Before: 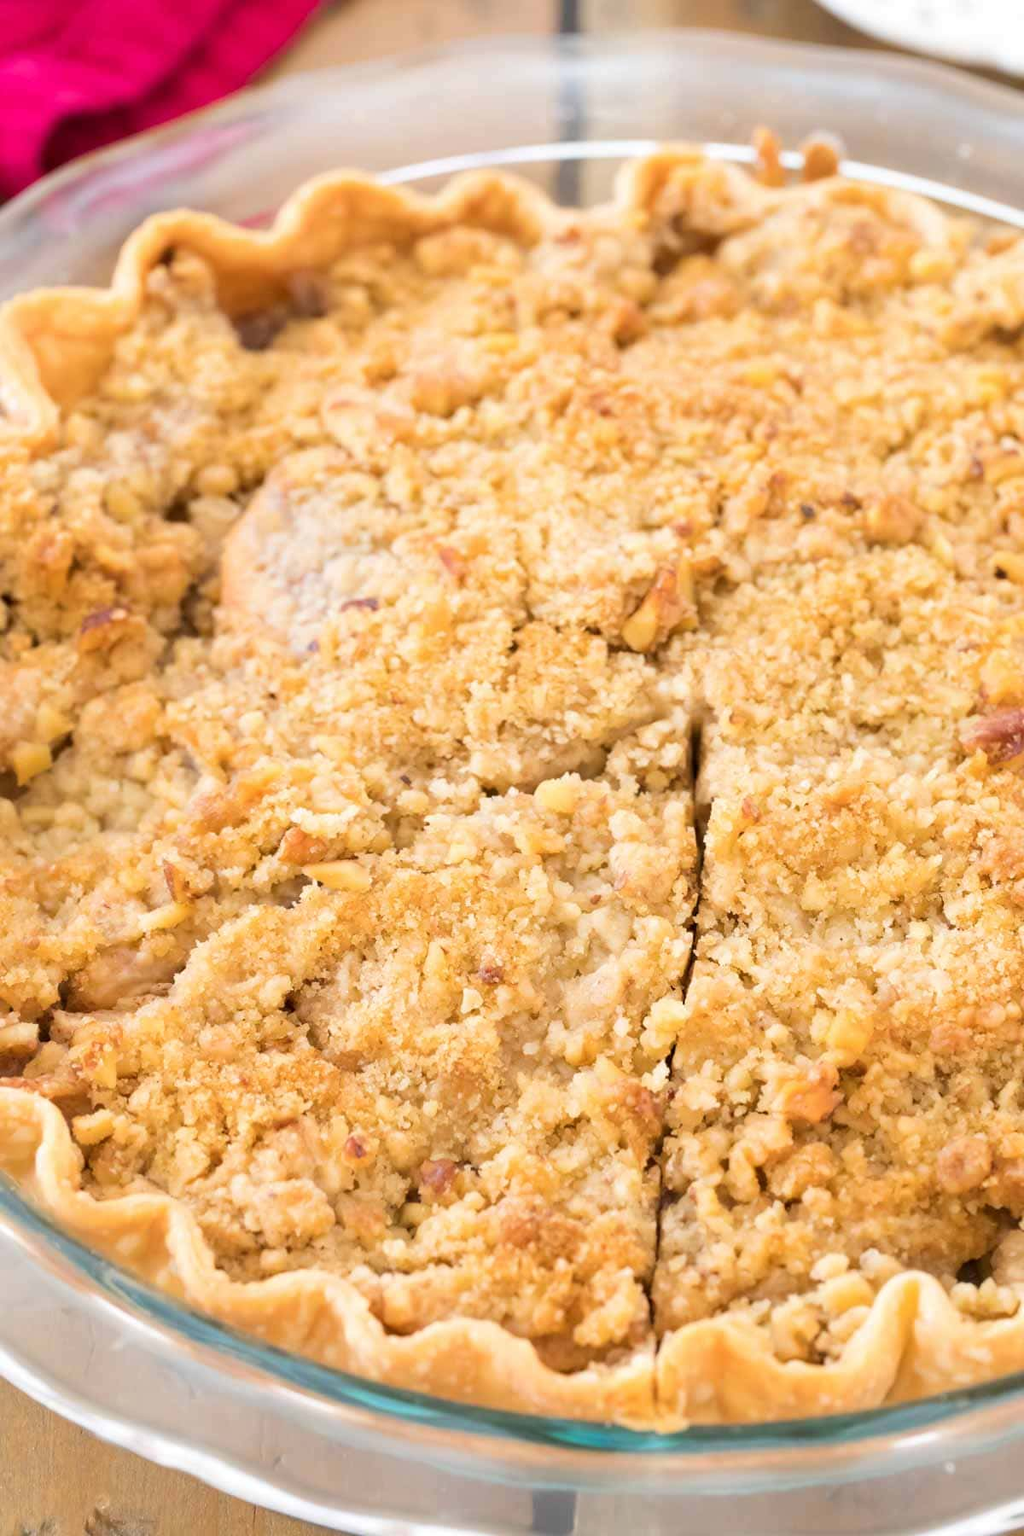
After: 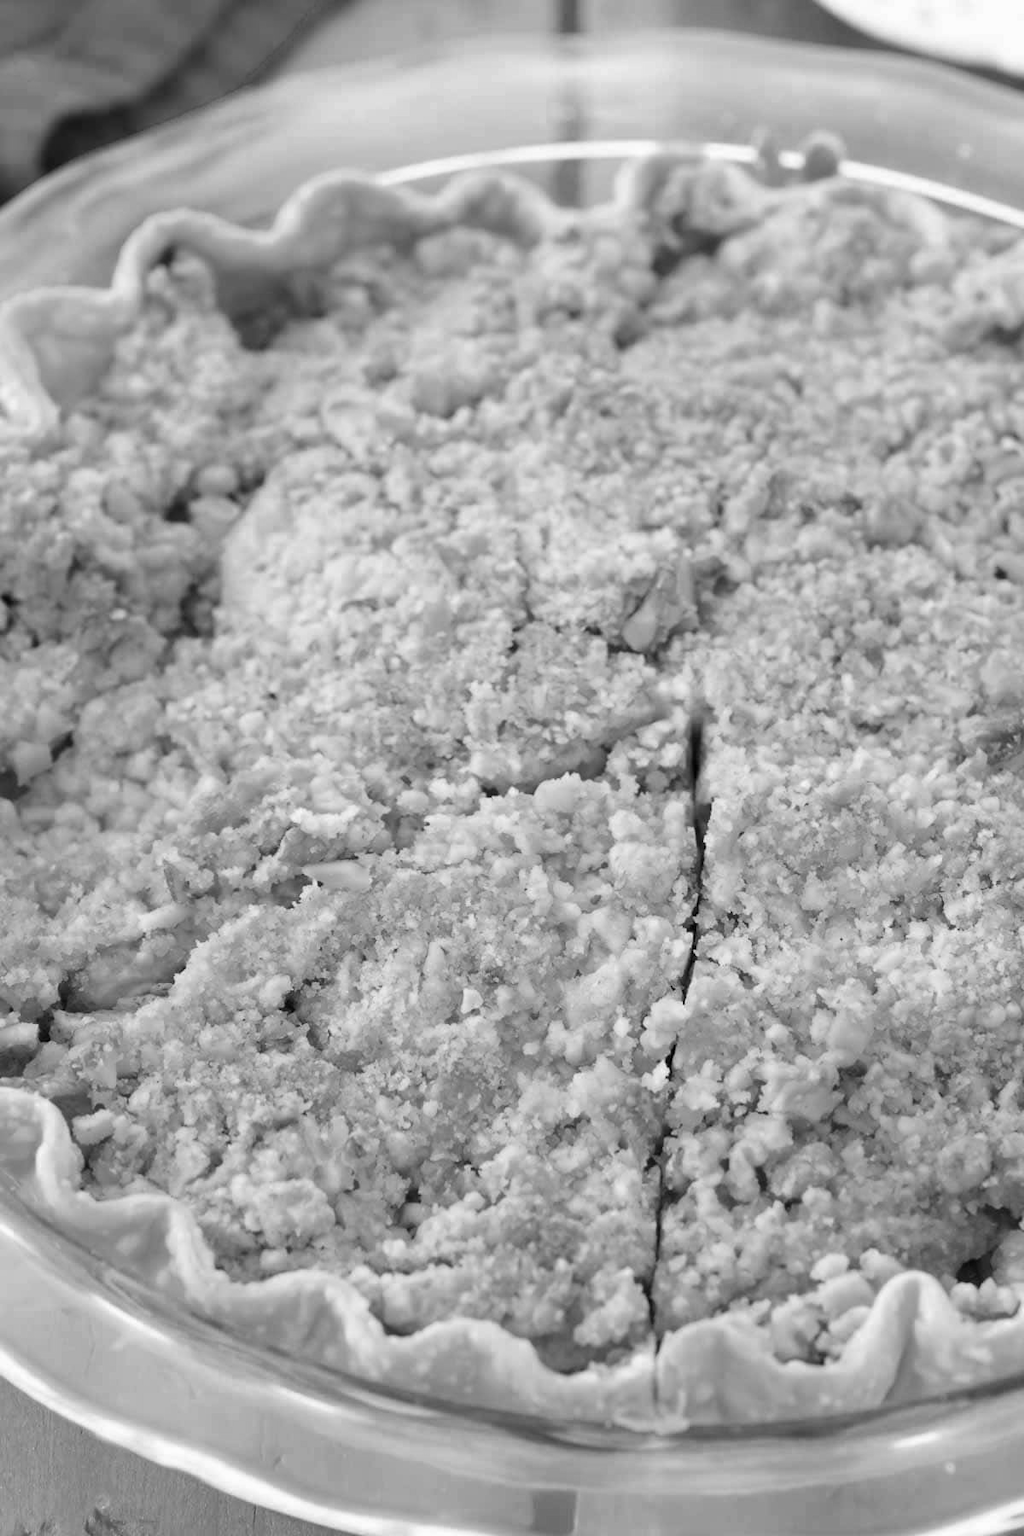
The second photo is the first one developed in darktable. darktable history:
color calibration: output gray [0.253, 0.26, 0.487, 0], illuminant as shot in camera, x 0.358, y 0.373, temperature 4628.91 K
